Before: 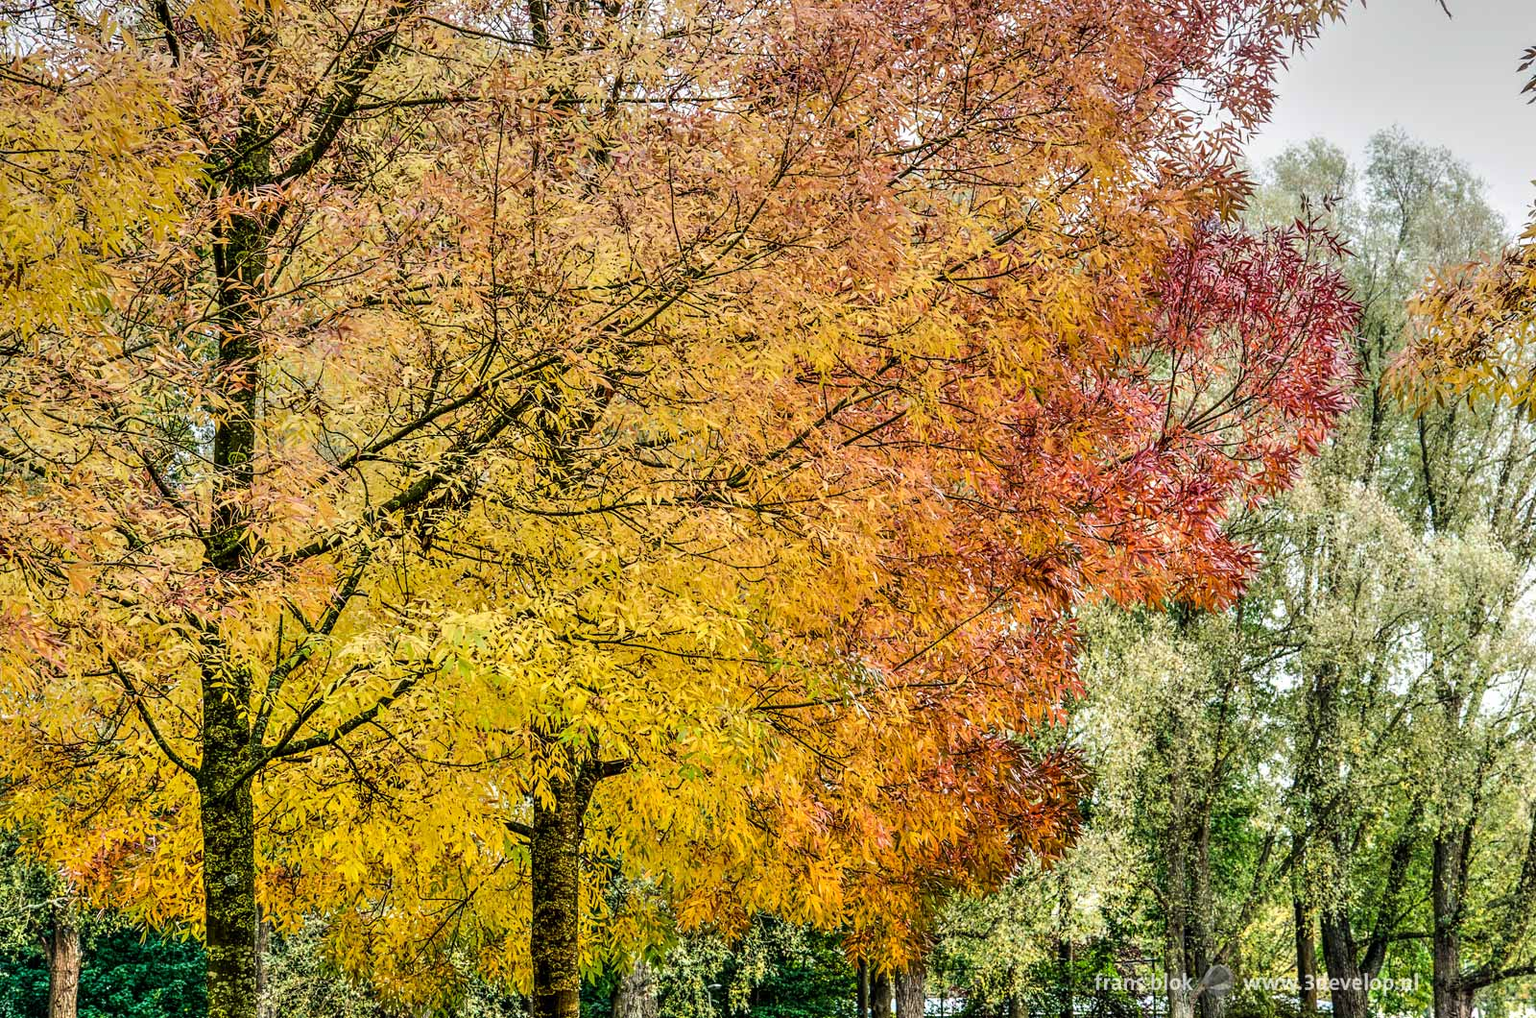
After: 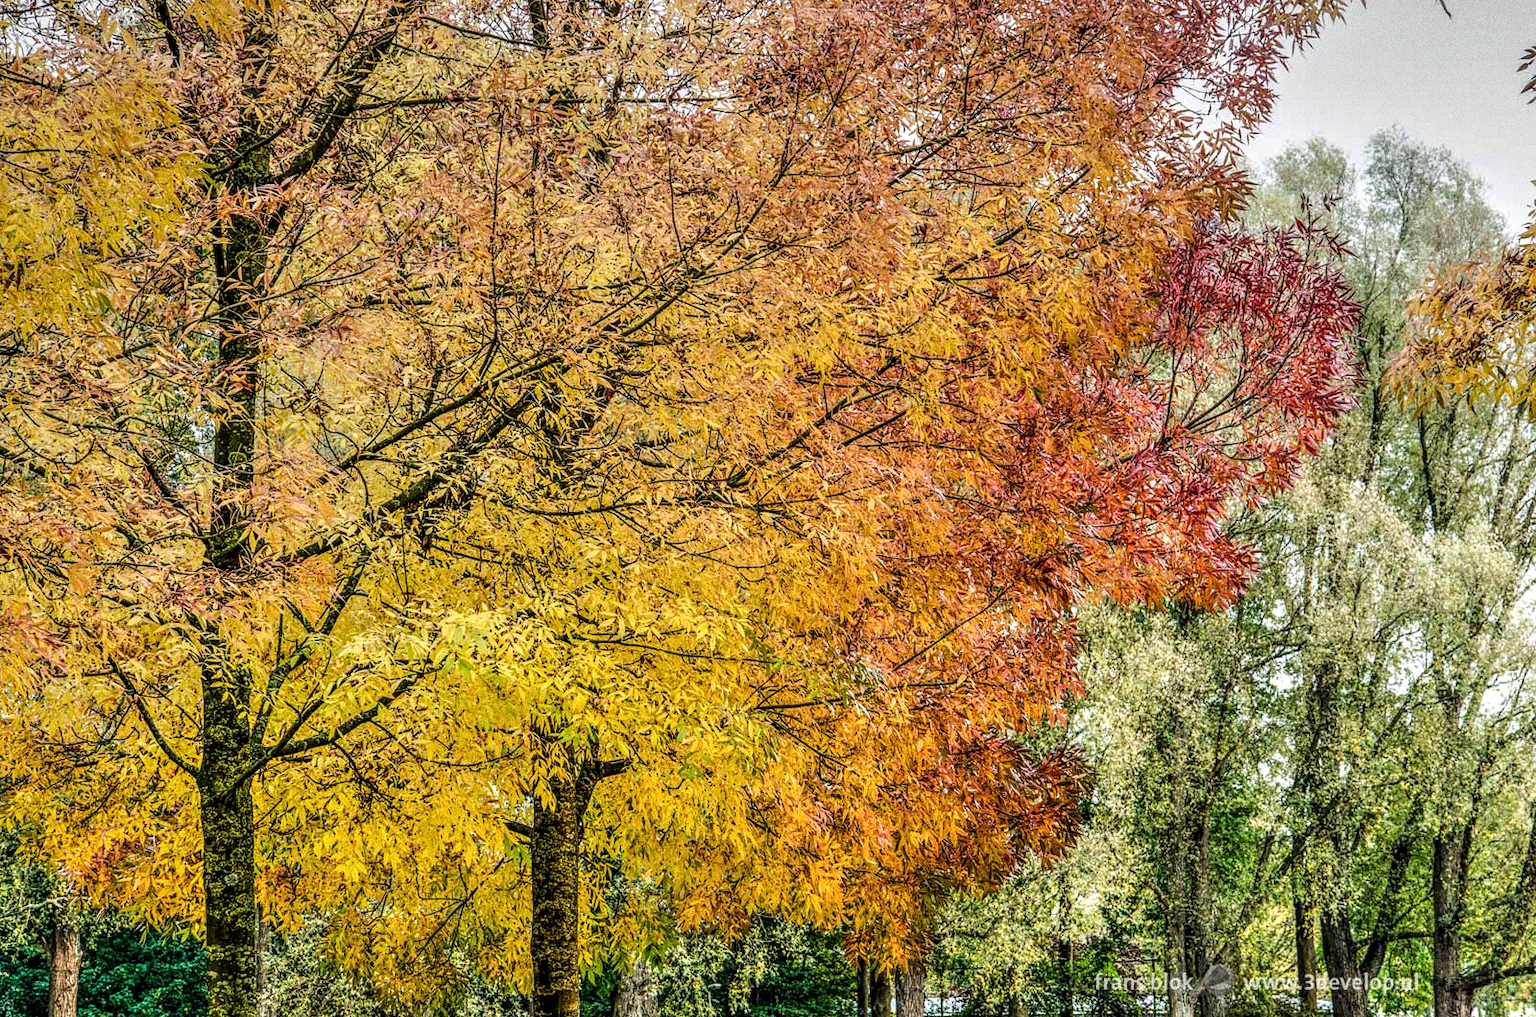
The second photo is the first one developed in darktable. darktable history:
local contrast: on, module defaults
grain: coarseness 0.09 ISO, strength 40%
